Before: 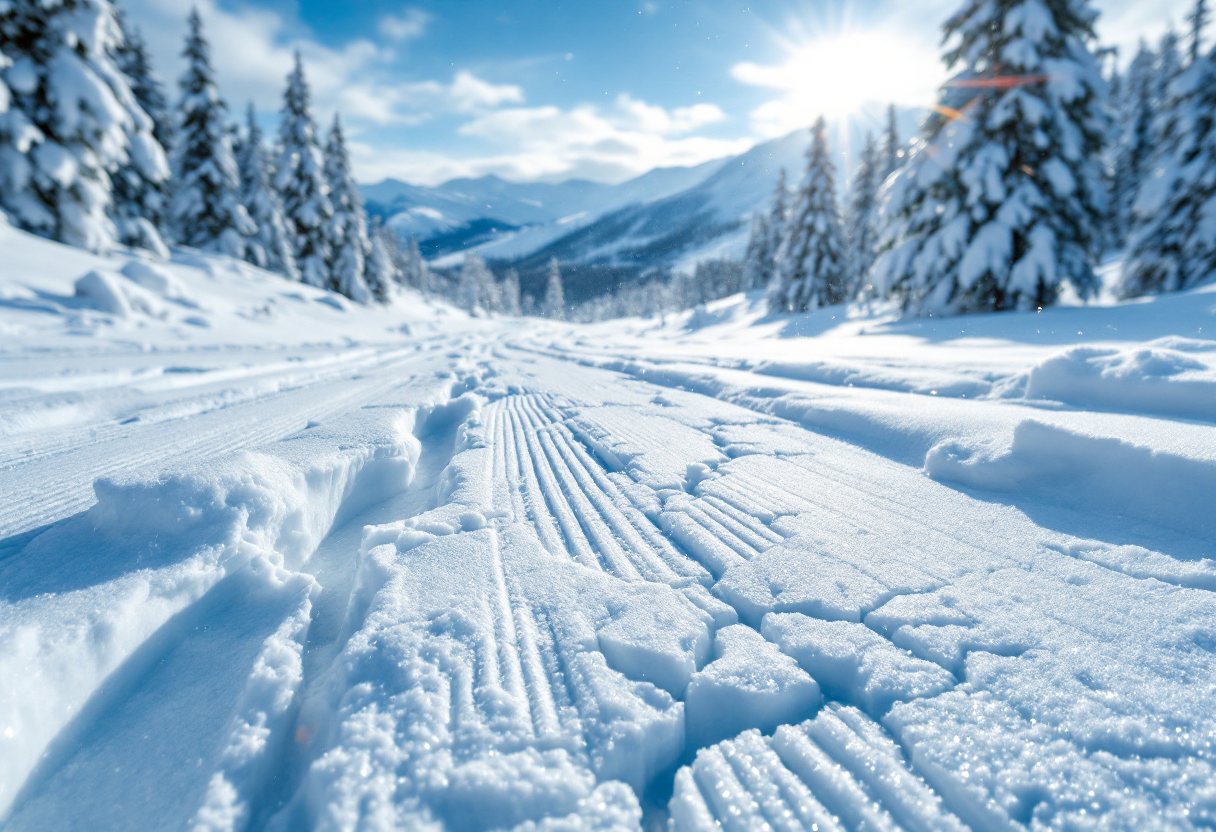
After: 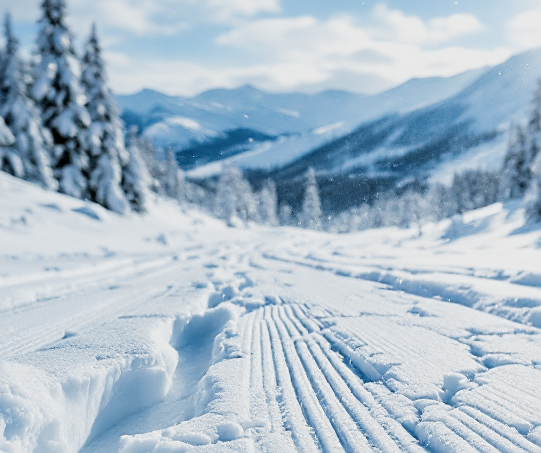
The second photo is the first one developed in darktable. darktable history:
crop: left 19.999%, top 10.856%, right 35.486%, bottom 34.681%
contrast brightness saturation: saturation -0.058
sharpen: on, module defaults
filmic rgb: black relative exposure -5.01 EV, white relative exposure 3.56 EV, hardness 3.18, contrast 1.298, highlights saturation mix -49.36%
